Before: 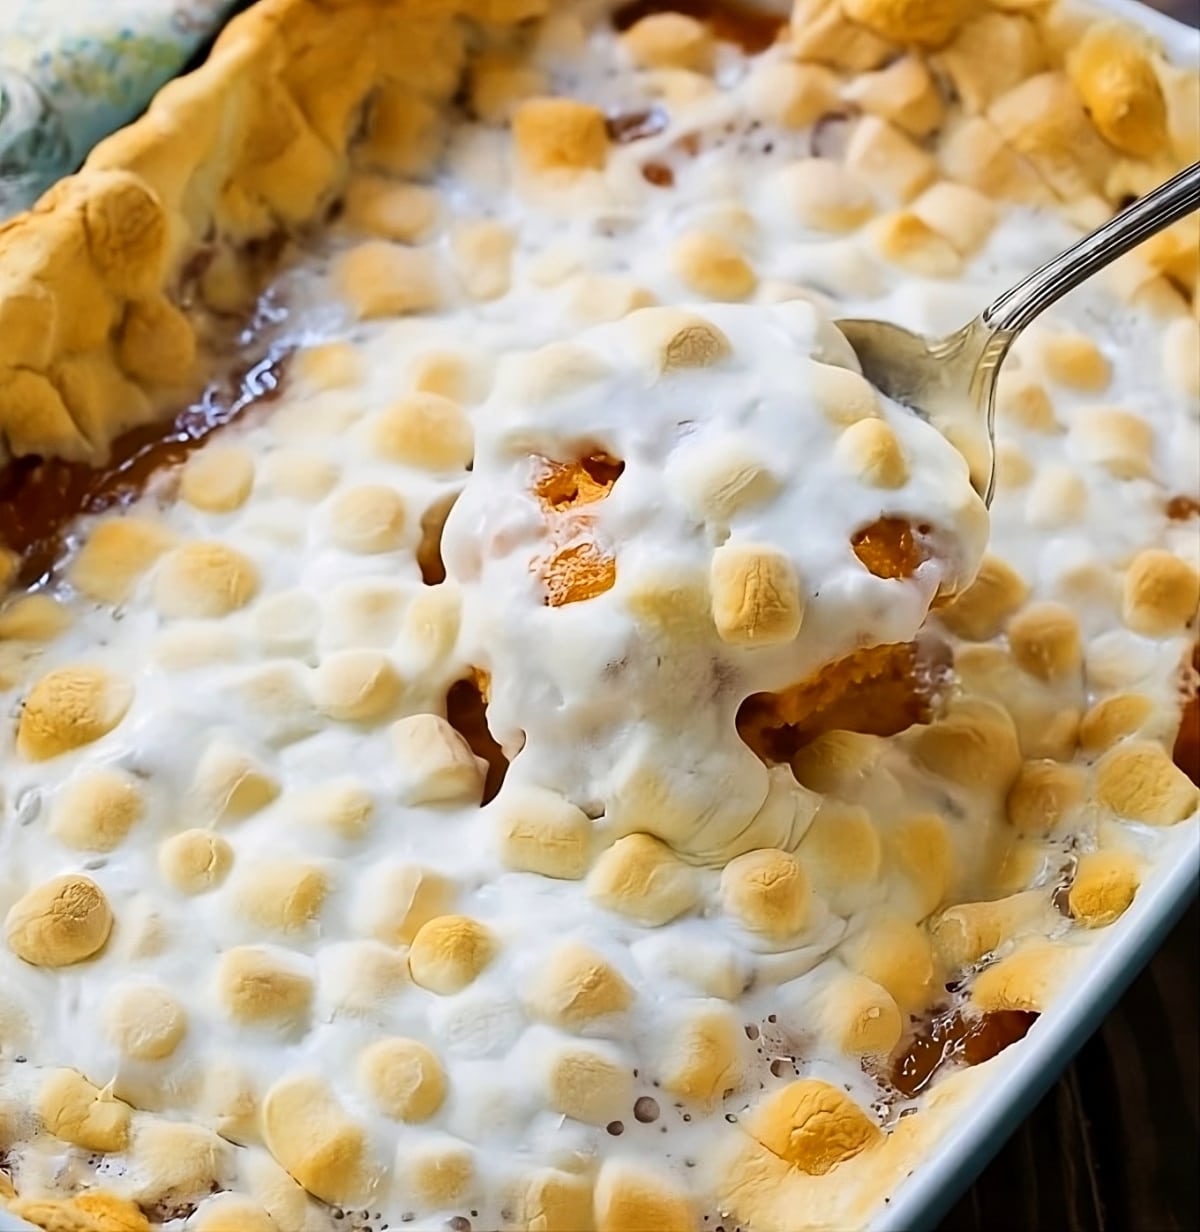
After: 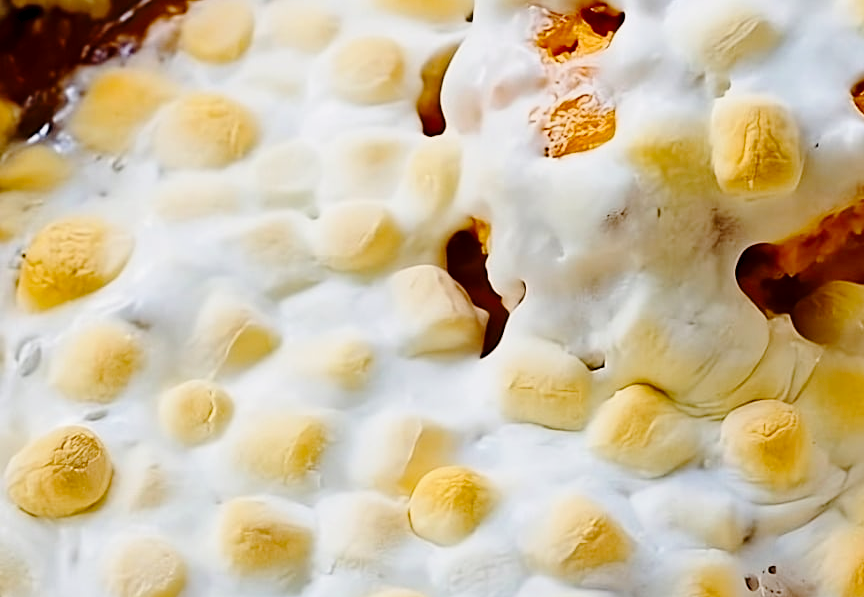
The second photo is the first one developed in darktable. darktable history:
tone curve: curves: ch0 [(0, 0) (0.003, 0.015) (0.011, 0.019) (0.025, 0.027) (0.044, 0.041) (0.069, 0.055) (0.1, 0.079) (0.136, 0.099) (0.177, 0.149) (0.224, 0.216) (0.277, 0.292) (0.335, 0.383) (0.399, 0.474) (0.468, 0.556) (0.543, 0.632) (0.623, 0.711) (0.709, 0.789) (0.801, 0.871) (0.898, 0.944) (1, 1)], preserve colors none
exposure: black level correction 0.006, exposure -0.226 EV, compensate highlight preservation false
haze removal: compatibility mode true, adaptive false
tone equalizer: -7 EV 0.13 EV, smoothing diameter 25%, edges refinement/feathering 10, preserve details guided filter
crop: top 36.498%, right 27.964%, bottom 14.995%
